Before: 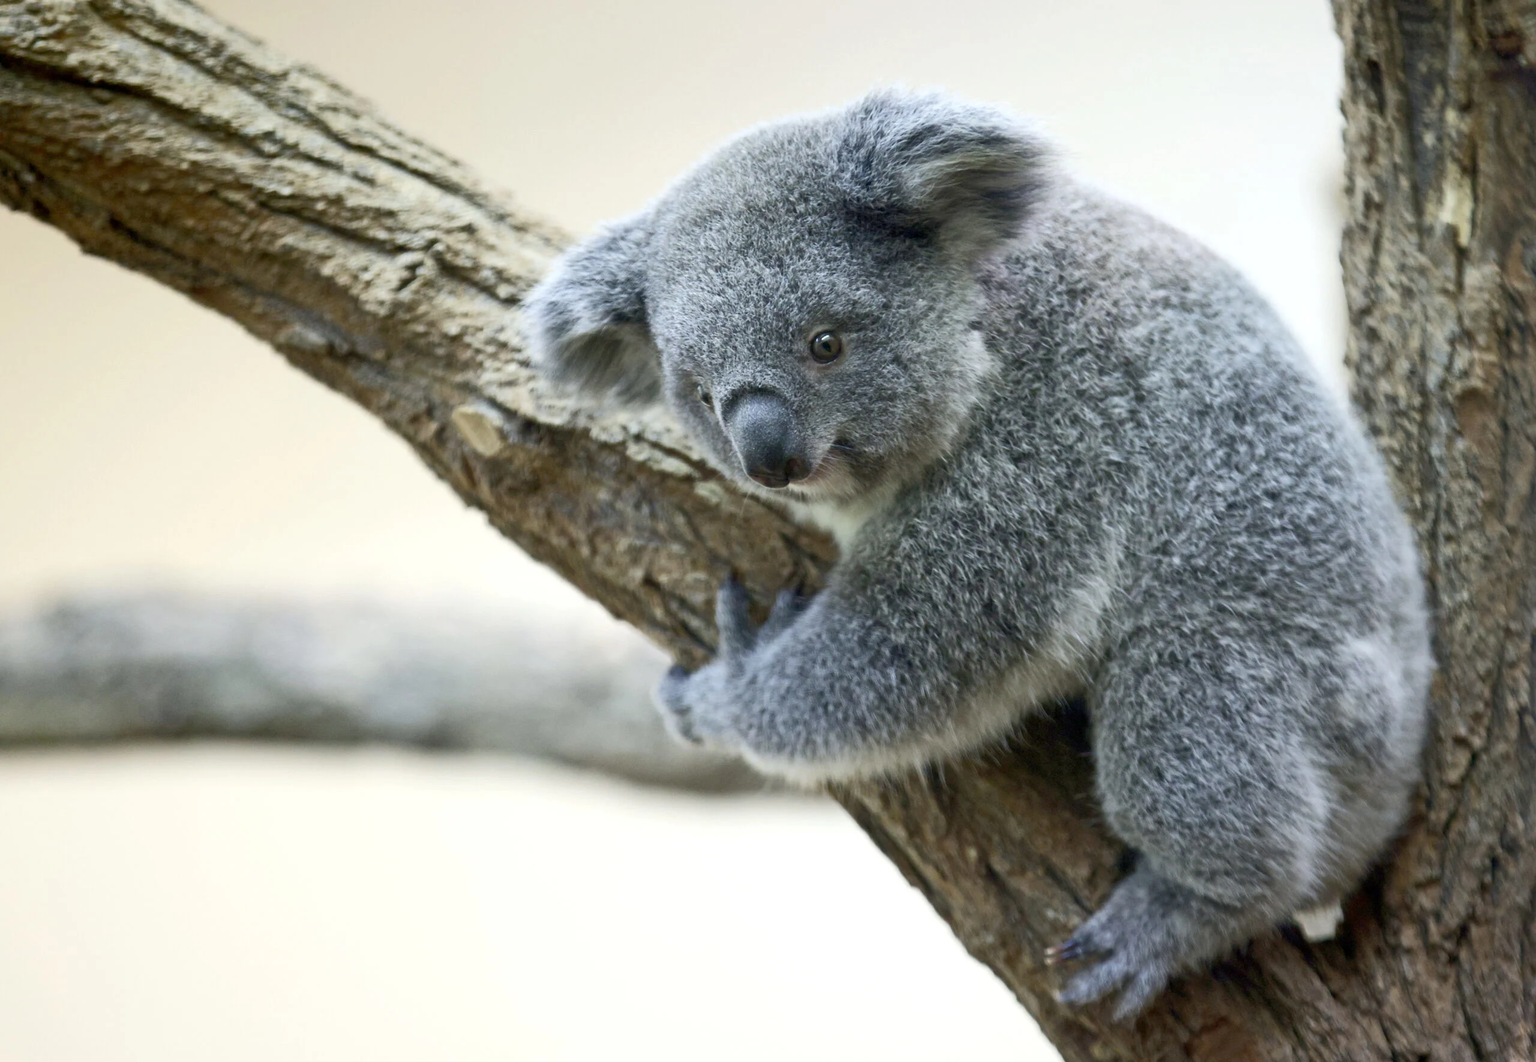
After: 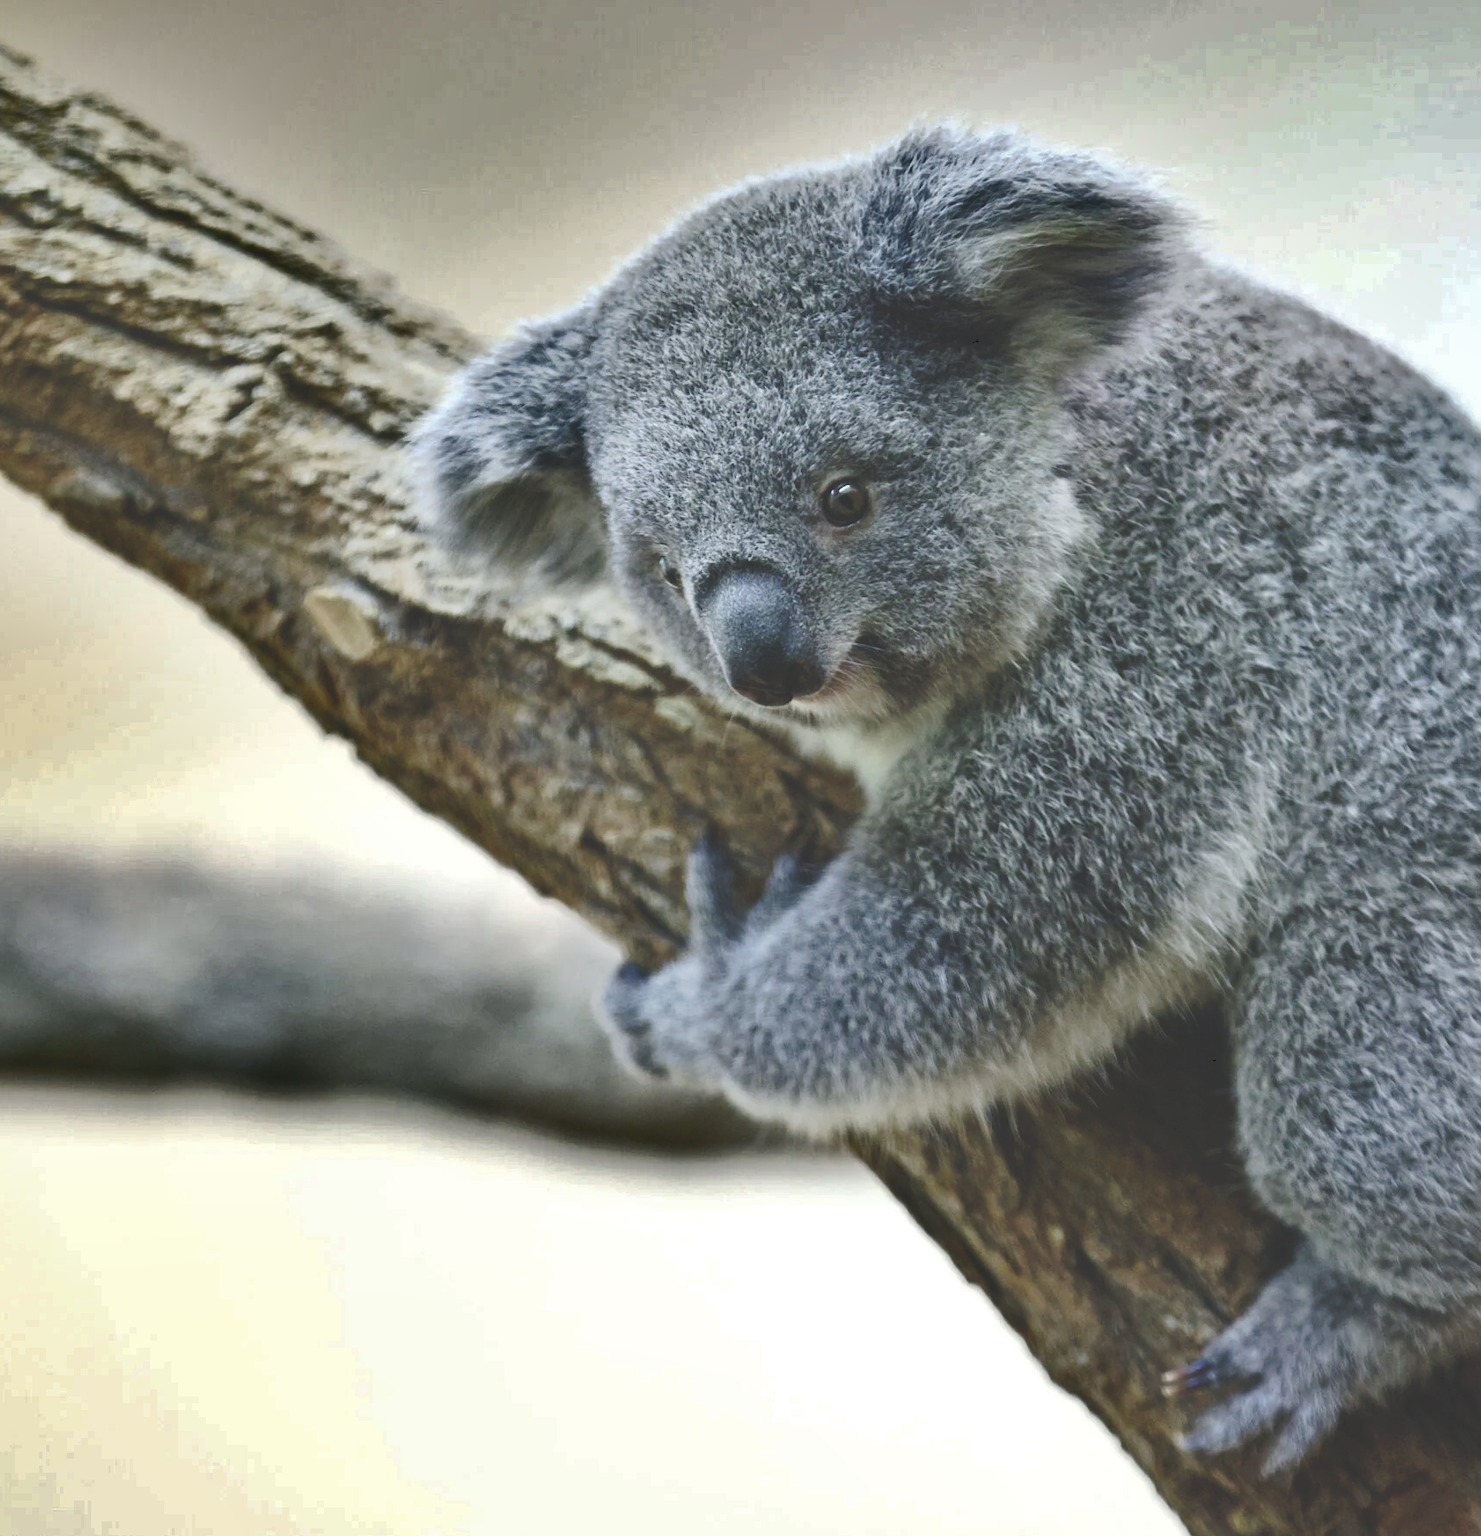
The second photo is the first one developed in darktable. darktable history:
crop and rotate: left 15.754%, right 17.579%
shadows and highlights: shadows 20.91, highlights -82.73, soften with gaussian
tone curve: curves: ch0 [(0, 0) (0.003, 0.211) (0.011, 0.211) (0.025, 0.215) (0.044, 0.218) (0.069, 0.224) (0.1, 0.227) (0.136, 0.233) (0.177, 0.247) (0.224, 0.275) (0.277, 0.309) (0.335, 0.366) (0.399, 0.438) (0.468, 0.515) (0.543, 0.586) (0.623, 0.658) (0.709, 0.735) (0.801, 0.821) (0.898, 0.889) (1, 1)], preserve colors none
sharpen: radius 2.883, amount 0.868, threshold 47.523
